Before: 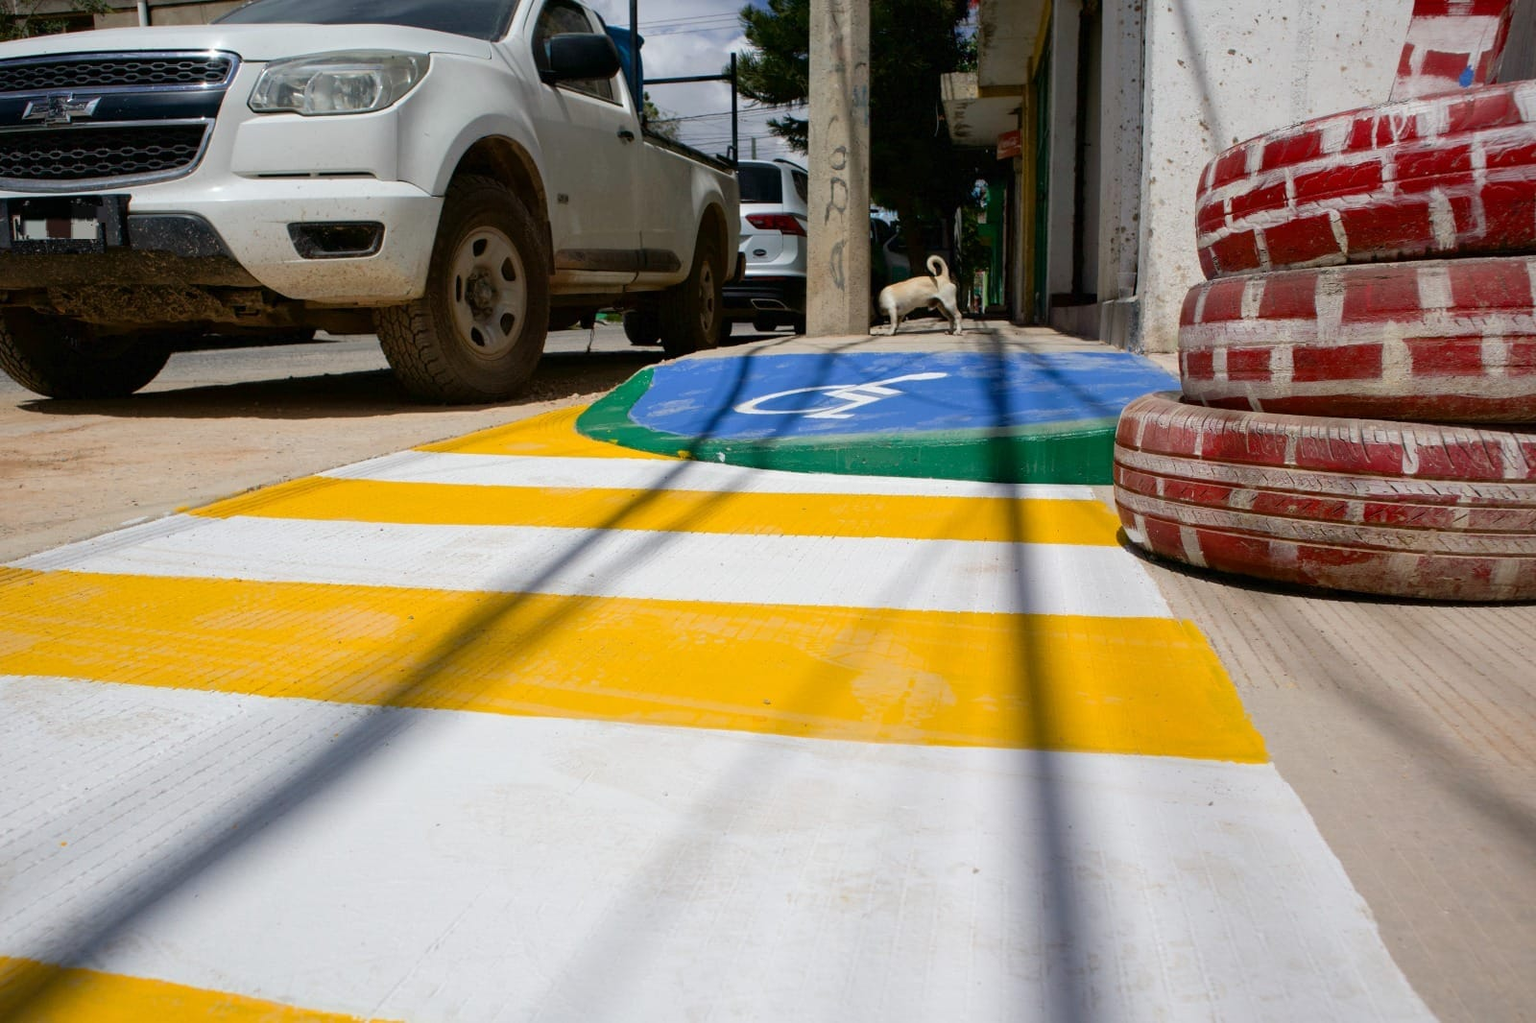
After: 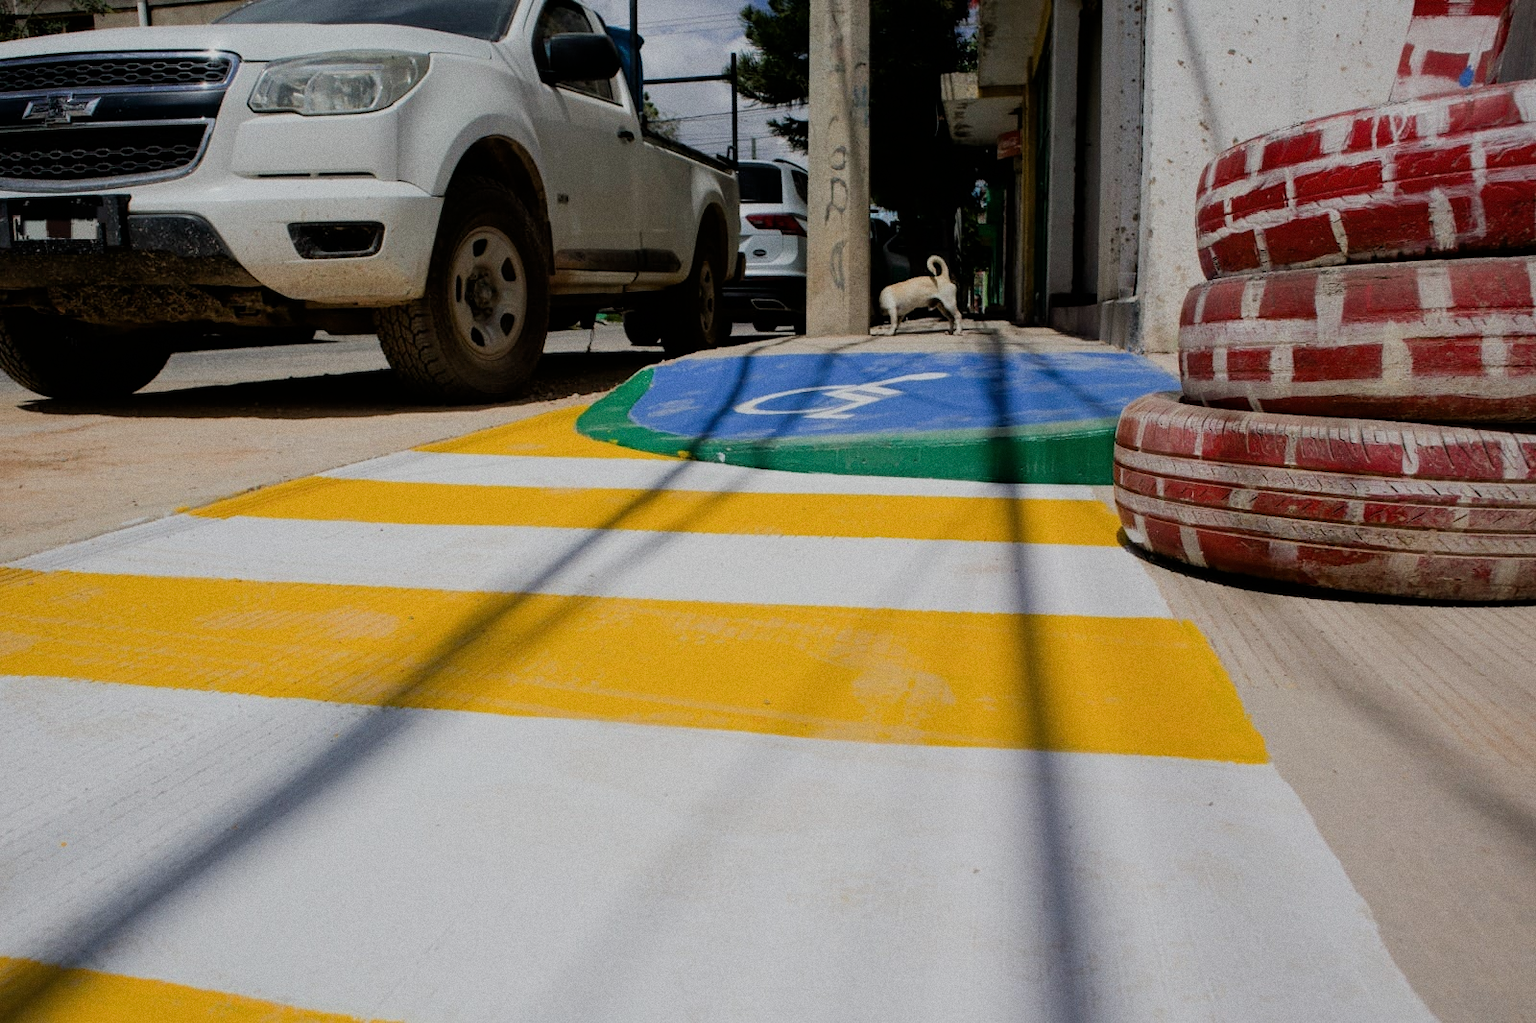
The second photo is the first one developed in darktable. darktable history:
filmic rgb: black relative exposure -7.65 EV, white relative exposure 4.56 EV, hardness 3.61
grain: strength 26%
color balance rgb: linear chroma grading › global chroma -0.67%, saturation formula JzAzBz (2021)
exposure: exposure -0.21 EV, compensate highlight preservation false
